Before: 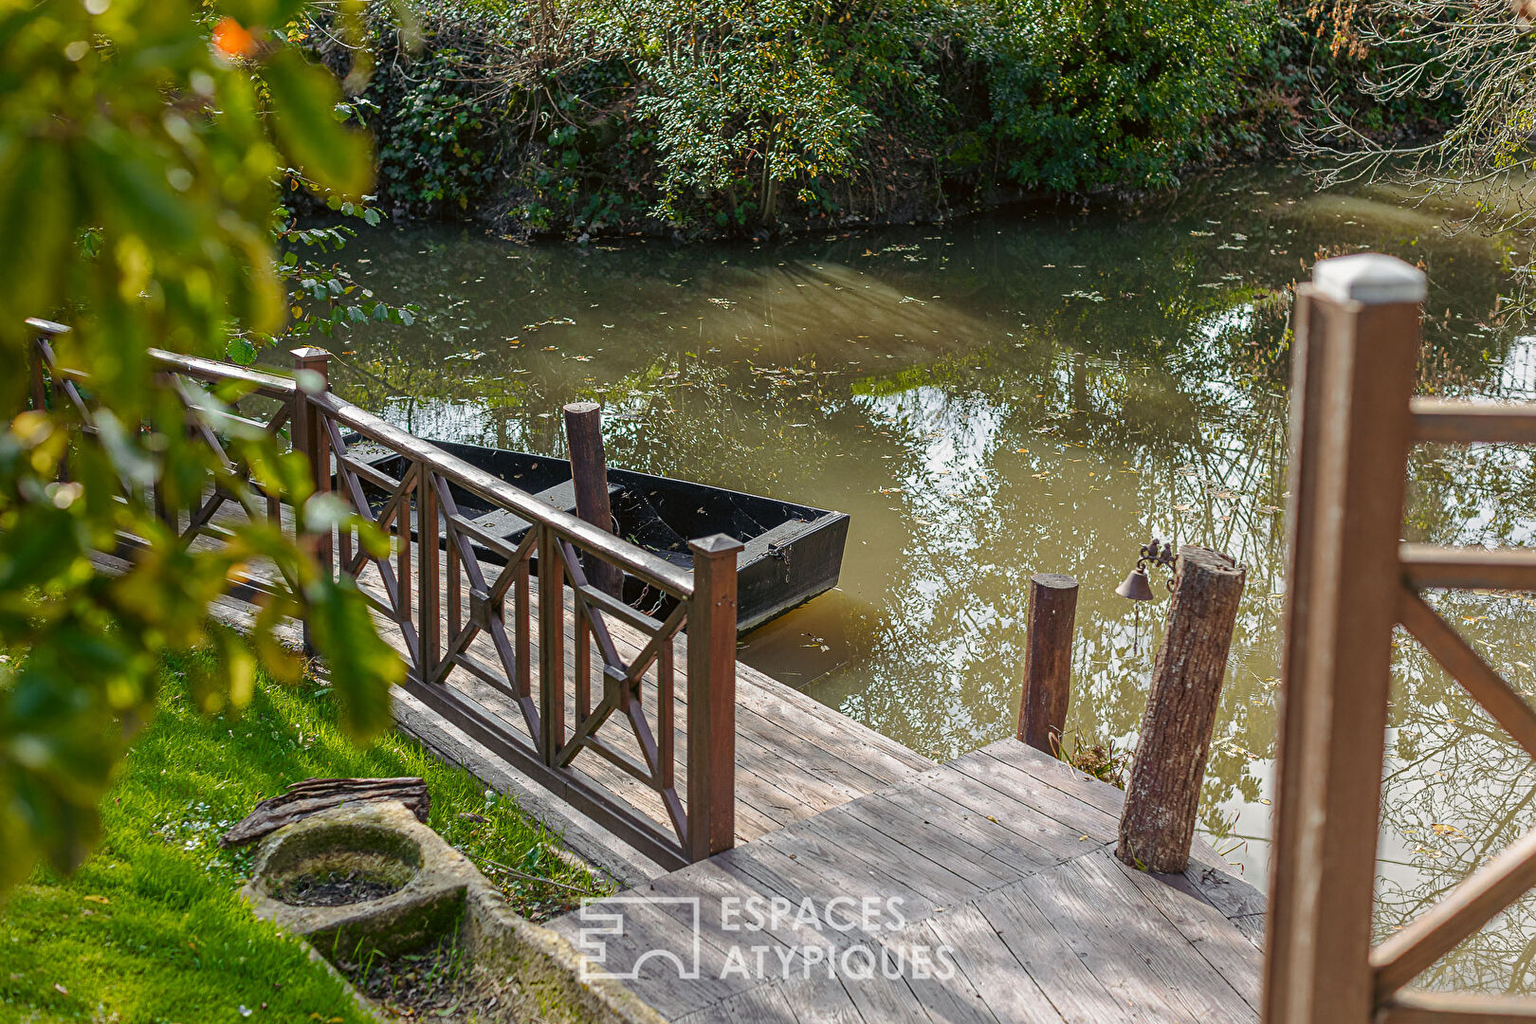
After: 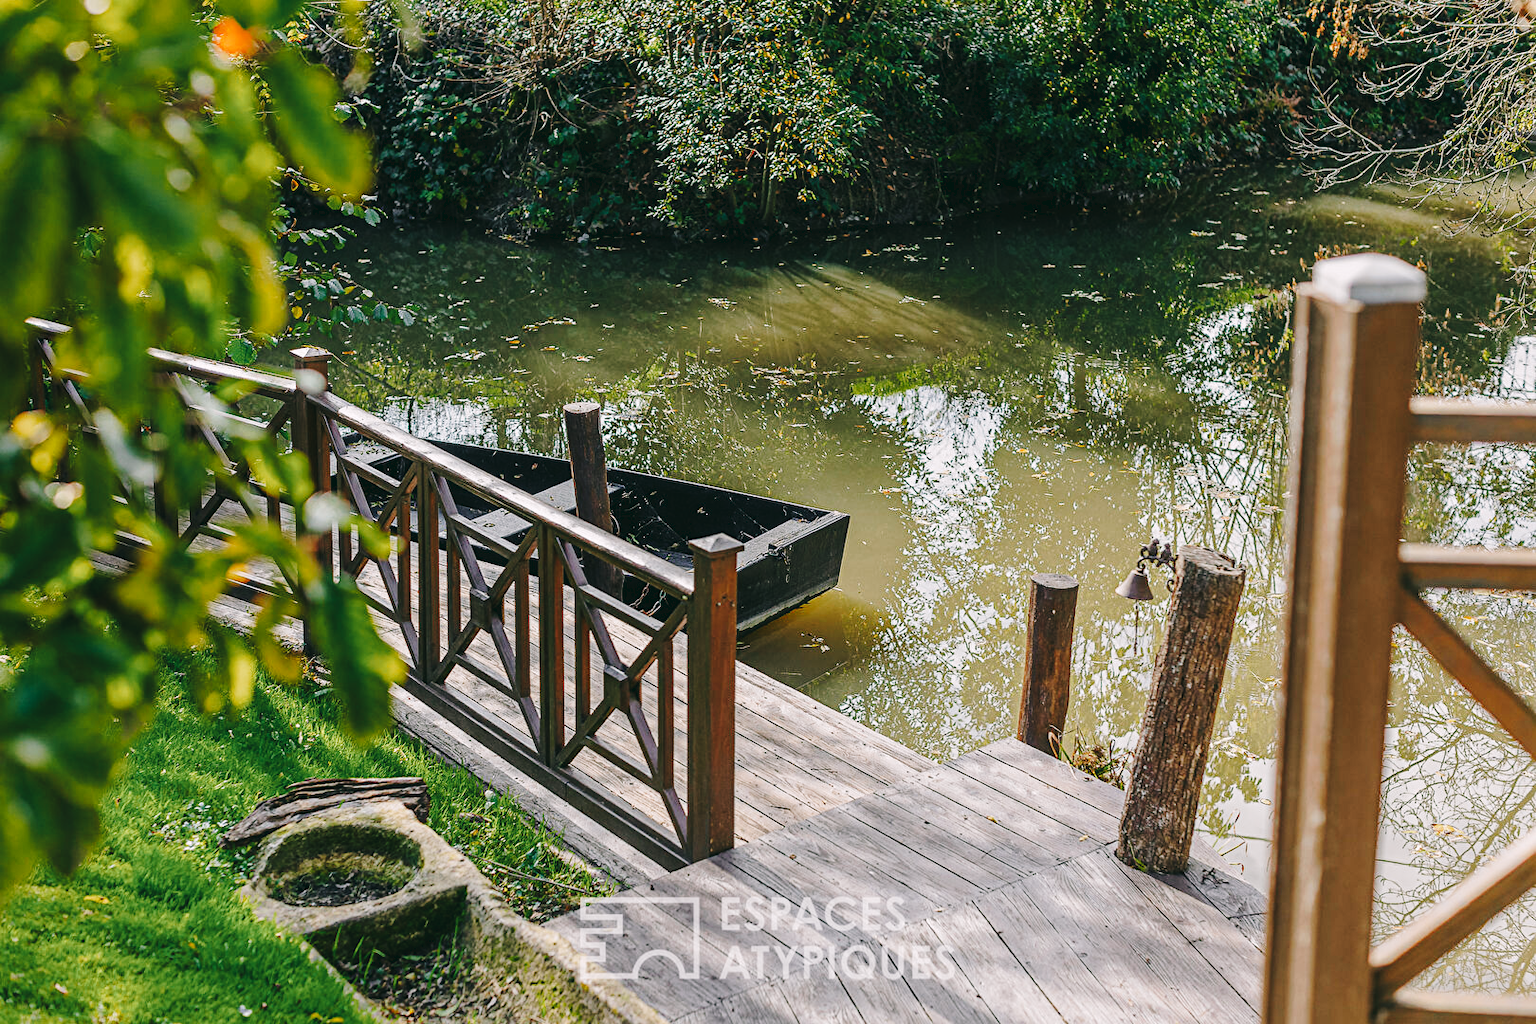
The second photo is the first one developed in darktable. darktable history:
tone curve: curves: ch0 [(0, 0) (0.003, 0.039) (0.011, 0.042) (0.025, 0.048) (0.044, 0.058) (0.069, 0.071) (0.1, 0.089) (0.136, 0.114) (0.177, 0.146) (0.224, 0.199) (0.277, 0.27) (0.335, 0.364) (0.399, 0.47) (0.468, 0.566) (0.543, 0.643) (0.623, 0.73) (0.709, 0.8) (0.801, 0.863) (0.898, 0.925) (1, 1)], preserve colors none
color look up table: target L [96.63, 95.68, 87.22, 90.9, 88.03, 66.66, 59.95, 49.08, 52.95, 37.8, 42.01, 22.69, 9.775, 200.62, 78.05, 74.44, 72.47, 62.98, 64.43, 54.85, 54.99, 52.21, 52.65, 47.52, 33.77, 23.94, 23.22, 8.347, 92.55, 83.34, 74.6, 72.25, 74.04, 61.17, 53.5, 49.77, 52.27, 42.22, 34.81, 27.18, 26.83, 13.55, 88.53, 77.77, 71.84, 55.62, 44.15, 27.39, 5.55], target a [2.908, -14.68, -23.37, -10.4, -22.45, -13.86, -35.57, -32.73, -9.019, -25.41, -11.19, -23.62, -18.18, 0, 19.5, 5.866, 3.673, 39.76, 8.111, 60.67, 26.72, 42.8, 47.34, 63.35, 40.95, 23.27, 1.28, 10.53, 10.13, 31.98, 33.71, 25.2, 46.04, 59.33, 11.36, 11.78, 55.04, 57.02, 40.4, 32.94, 32.11, 14.57, -11.96, -28.17, -17.99, -2.834, -17.4, -2.783, -7.256], target b [2.476, 41.04, 24.29, 25, 11.35, 7.901, 21.68, 27.54, 10.78, 17.76, 33.98, 15.44, 9.343, 0, 33.39, 70.04, 26.22, 49.2, 2.336, 23.51, 34.67, 48.45, 20.53, 42.48, 46.46, 36.82, 3.959, 6.959, -5.092, -19.38, -6.976, -27.57, -31.06, -5.733, -11.82, -64.22, -25.15, 8.997, -55.34, -7.227, -25.63, -28.21, -14.18, -6.357, -38.71, -35.65, -7.359, -19.49, -10.91], num patches 49
